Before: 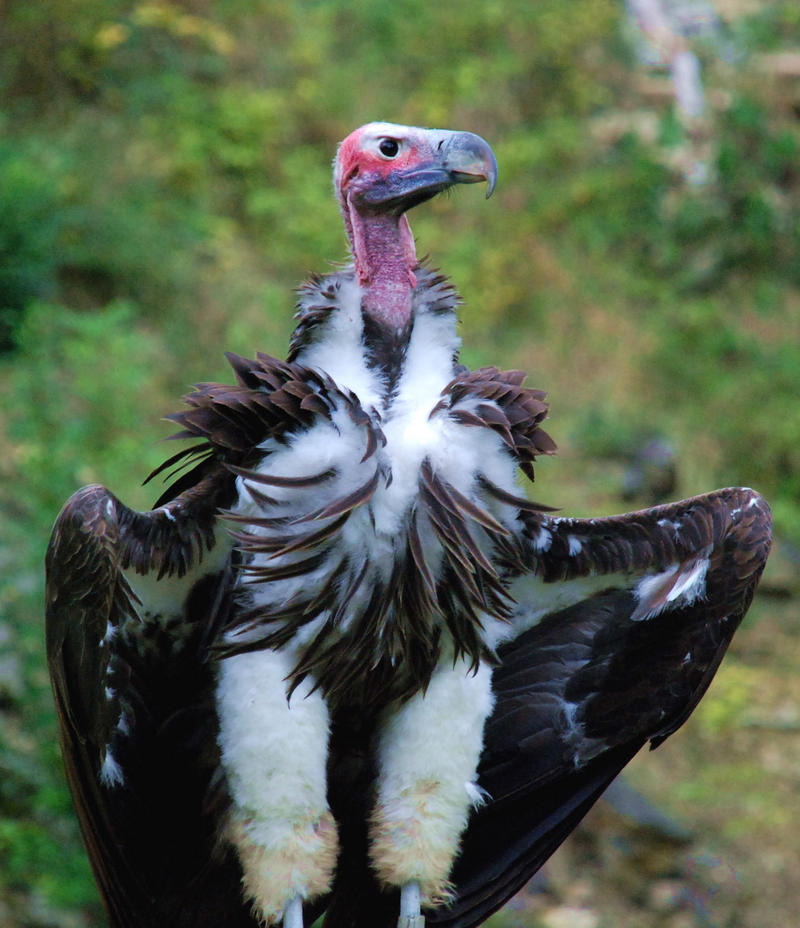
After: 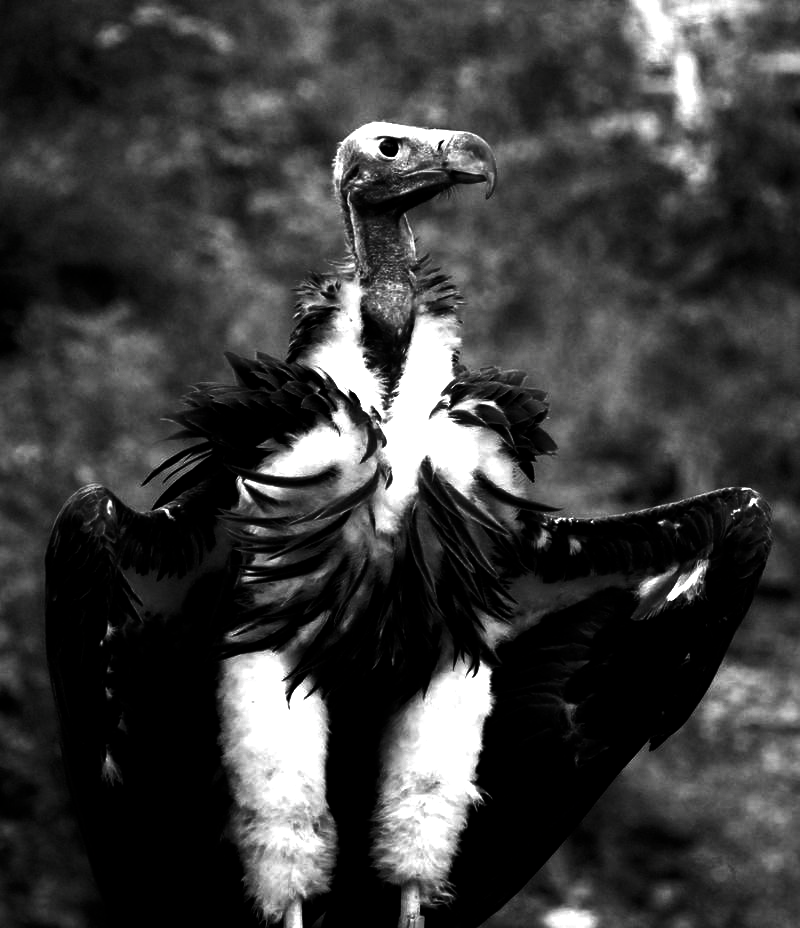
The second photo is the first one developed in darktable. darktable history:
contrast brightness saturation: contrast 0.023, brightness -0.981, saturation -0.992
tone equalizer: -8 EV -1.08 EV, -7 EV -1.01 EV, -6 EV -0.887 EV, -5 EV -0.578 EV, -3 EV 0.584 EV, -2 EV 0.849 EV, -1 EV 0.997 EV, +0 EV 1.06 EV
